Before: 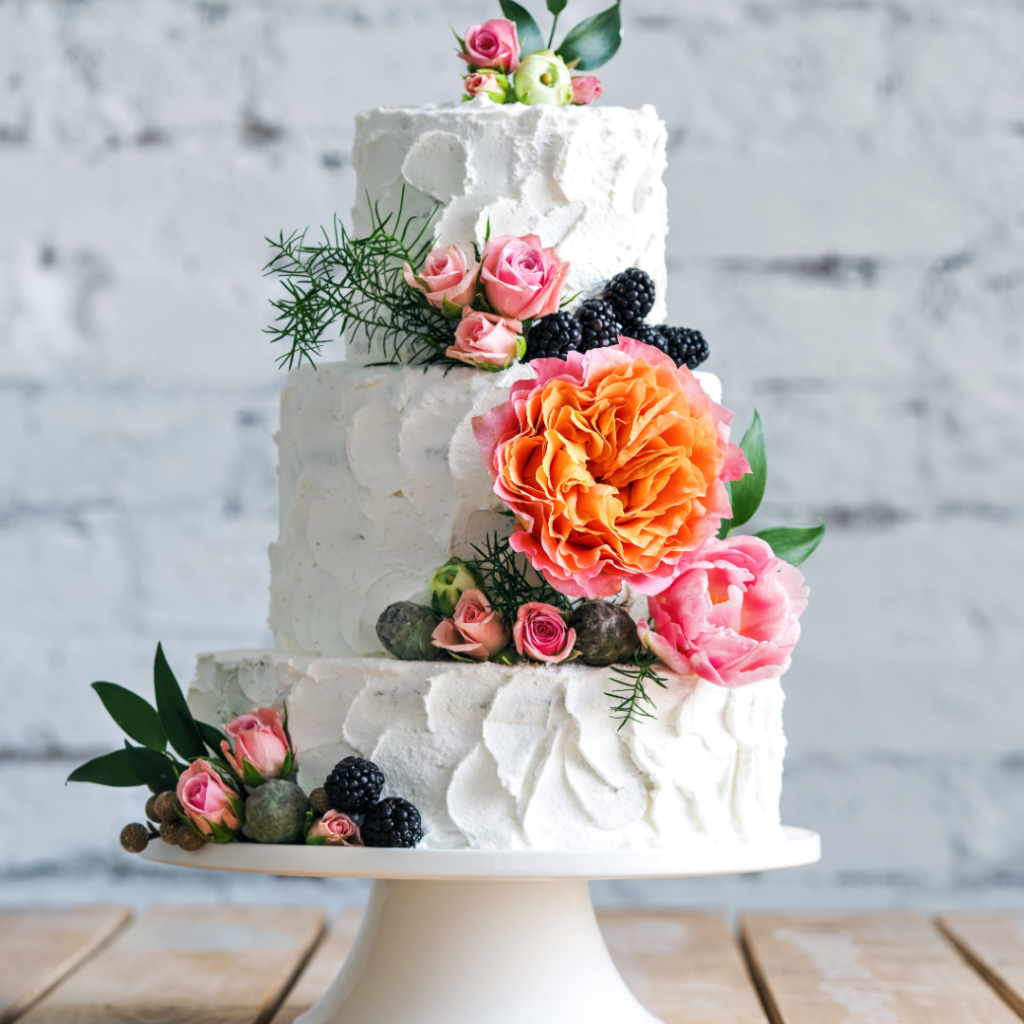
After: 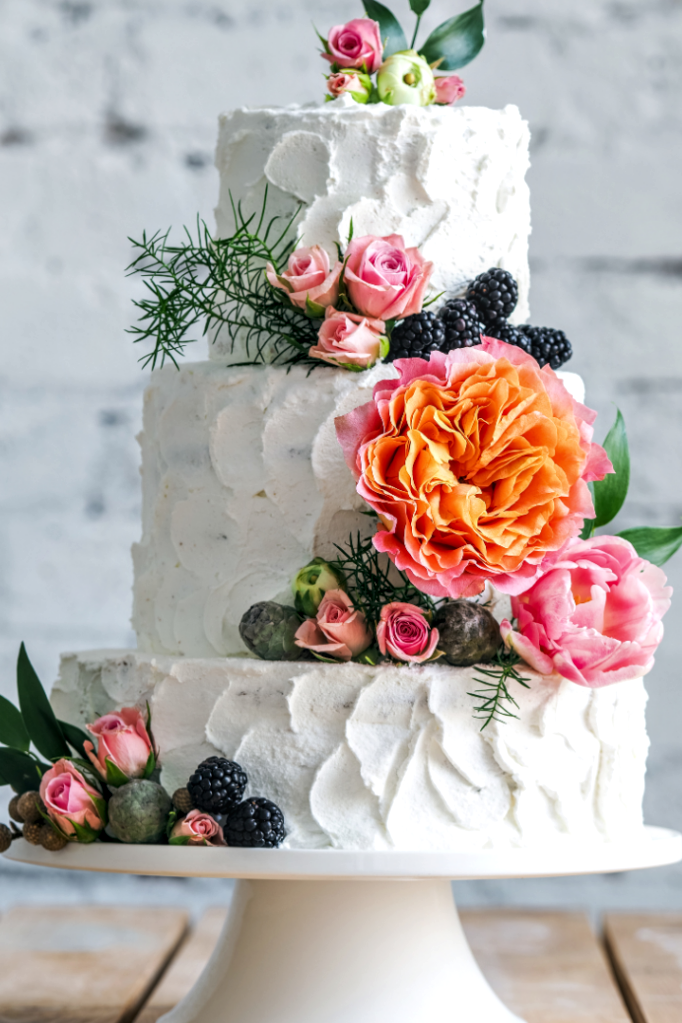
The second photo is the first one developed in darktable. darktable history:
crop and rotate: left 13.462%, right 19.869%
local contrast: on, module defaults
